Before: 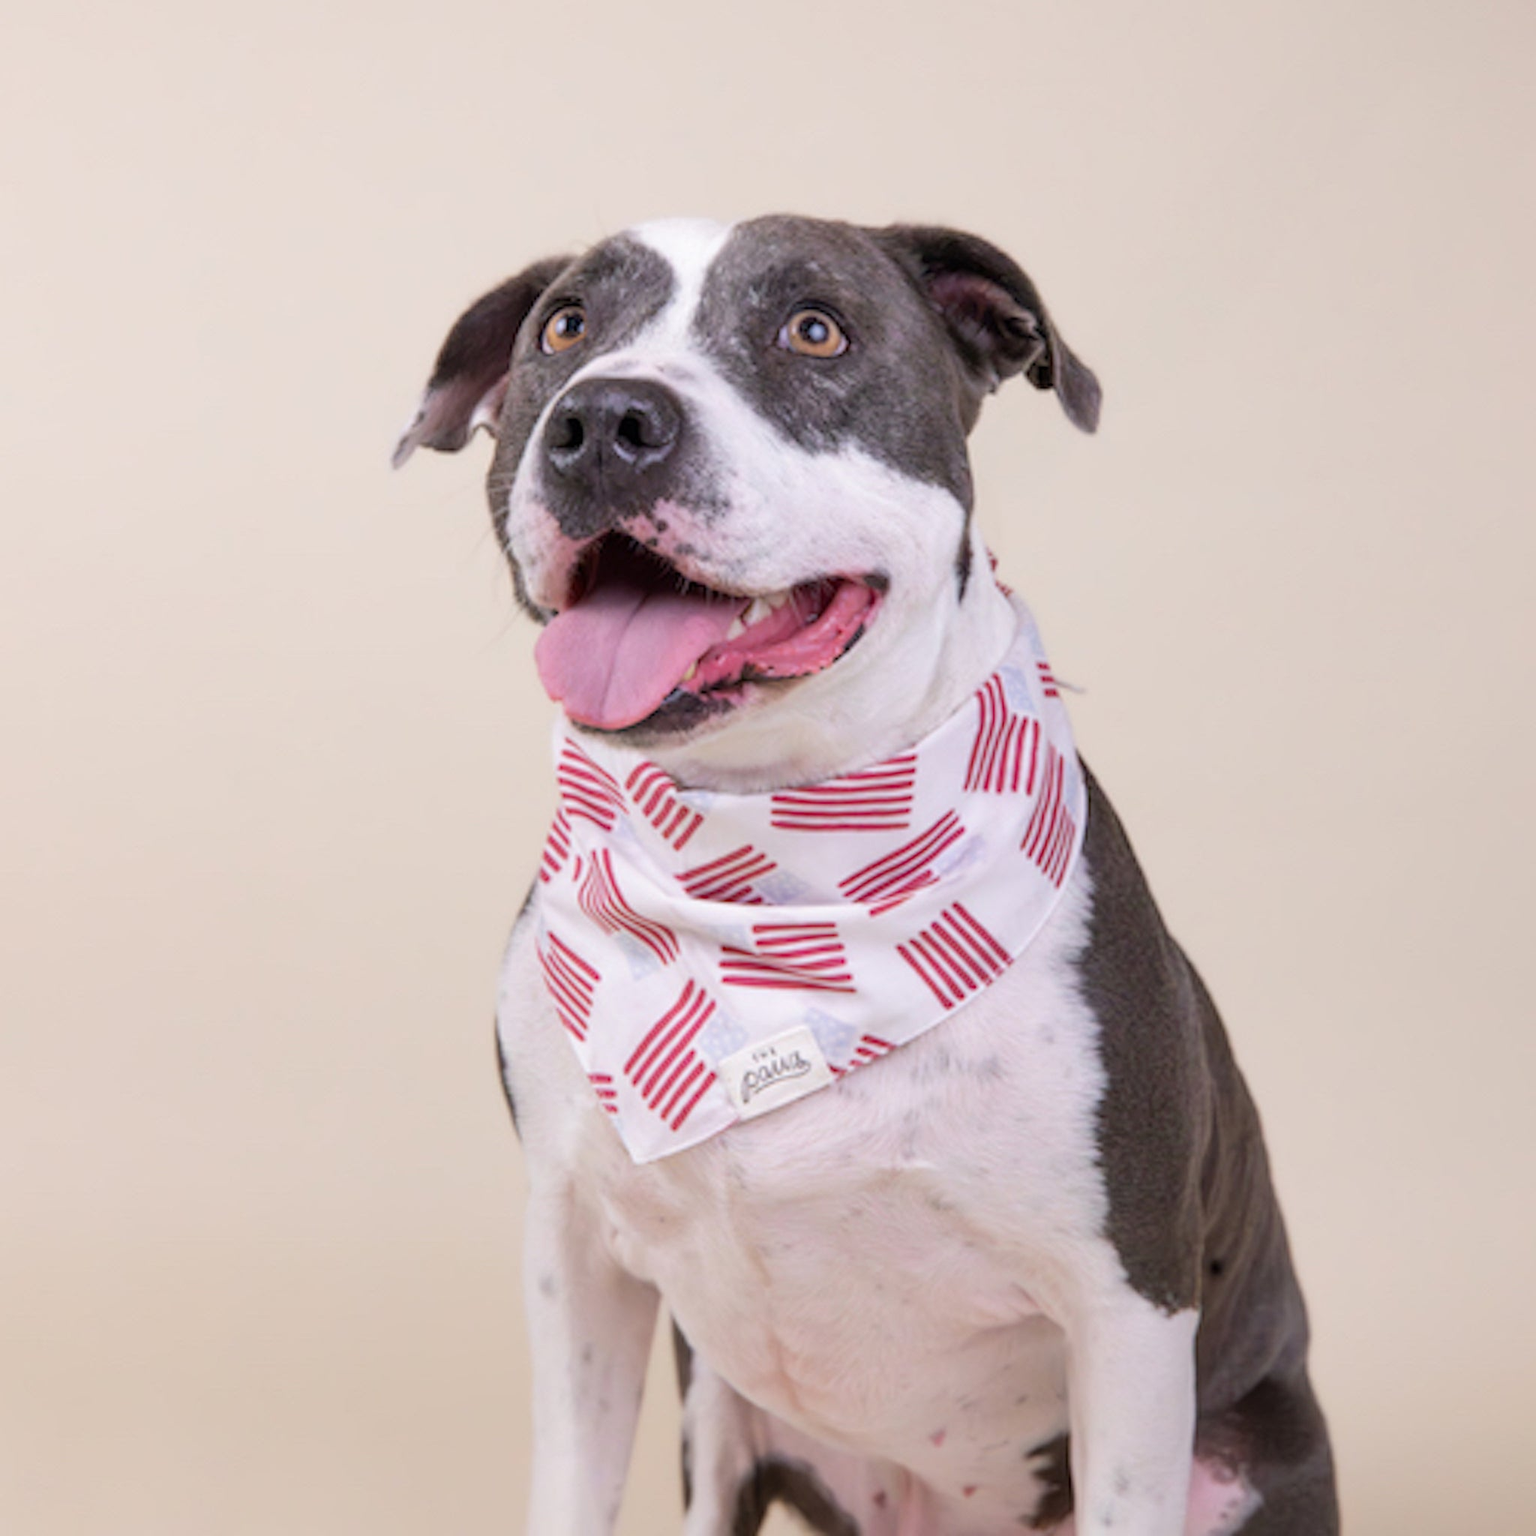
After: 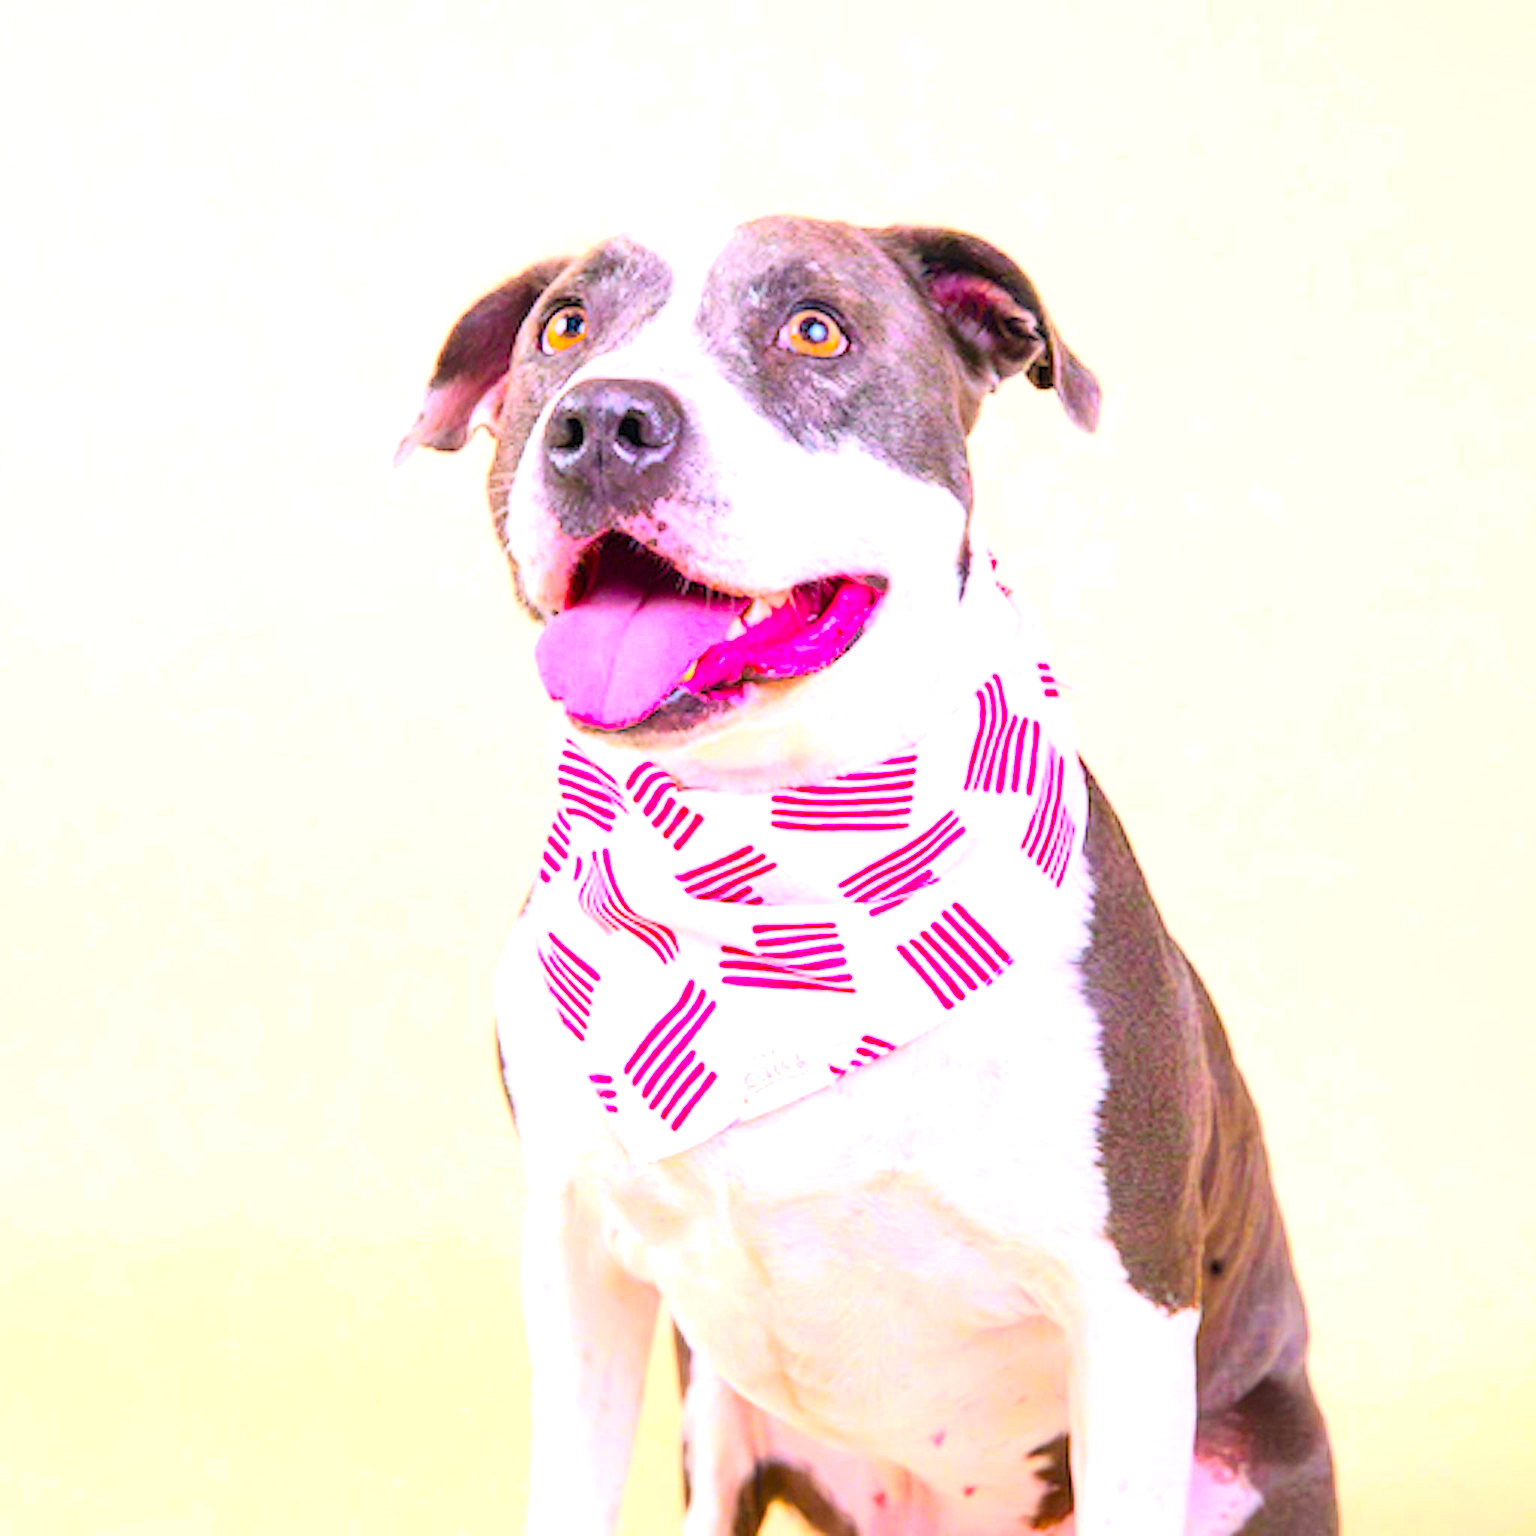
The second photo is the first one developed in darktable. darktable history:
exposure: black level correction 0, exposure 1.278 EV, compensate highlight preservation false
contrast brightness saturation: contrast 0.199, brightness 0.165, saturation 0.221
sharpen: radius 1.484, amount 0.414, threshold 1.602
color balance rgb: perceptual saturation grading › global saturation 66.326%, perceptual saturation grading › highlights 59.038%, perceptual saturation grading › mid-tones 49.868%, perceptual saturation grading › shadows 49.324%, global vibrance 10.033%
